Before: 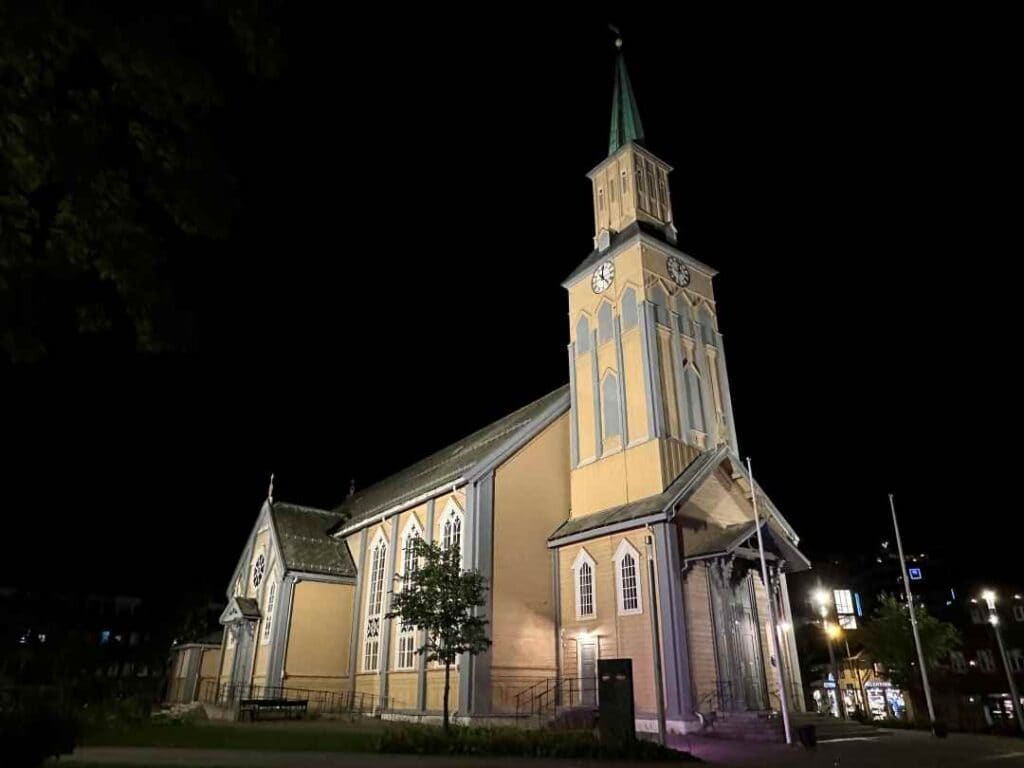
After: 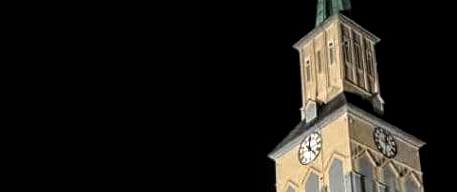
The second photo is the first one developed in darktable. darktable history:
crop: left 28.64%, top 16.832%, right 26.637%, bottom 58.055%
local contrast: highlights 60%, shadows 60%, detail 160%
